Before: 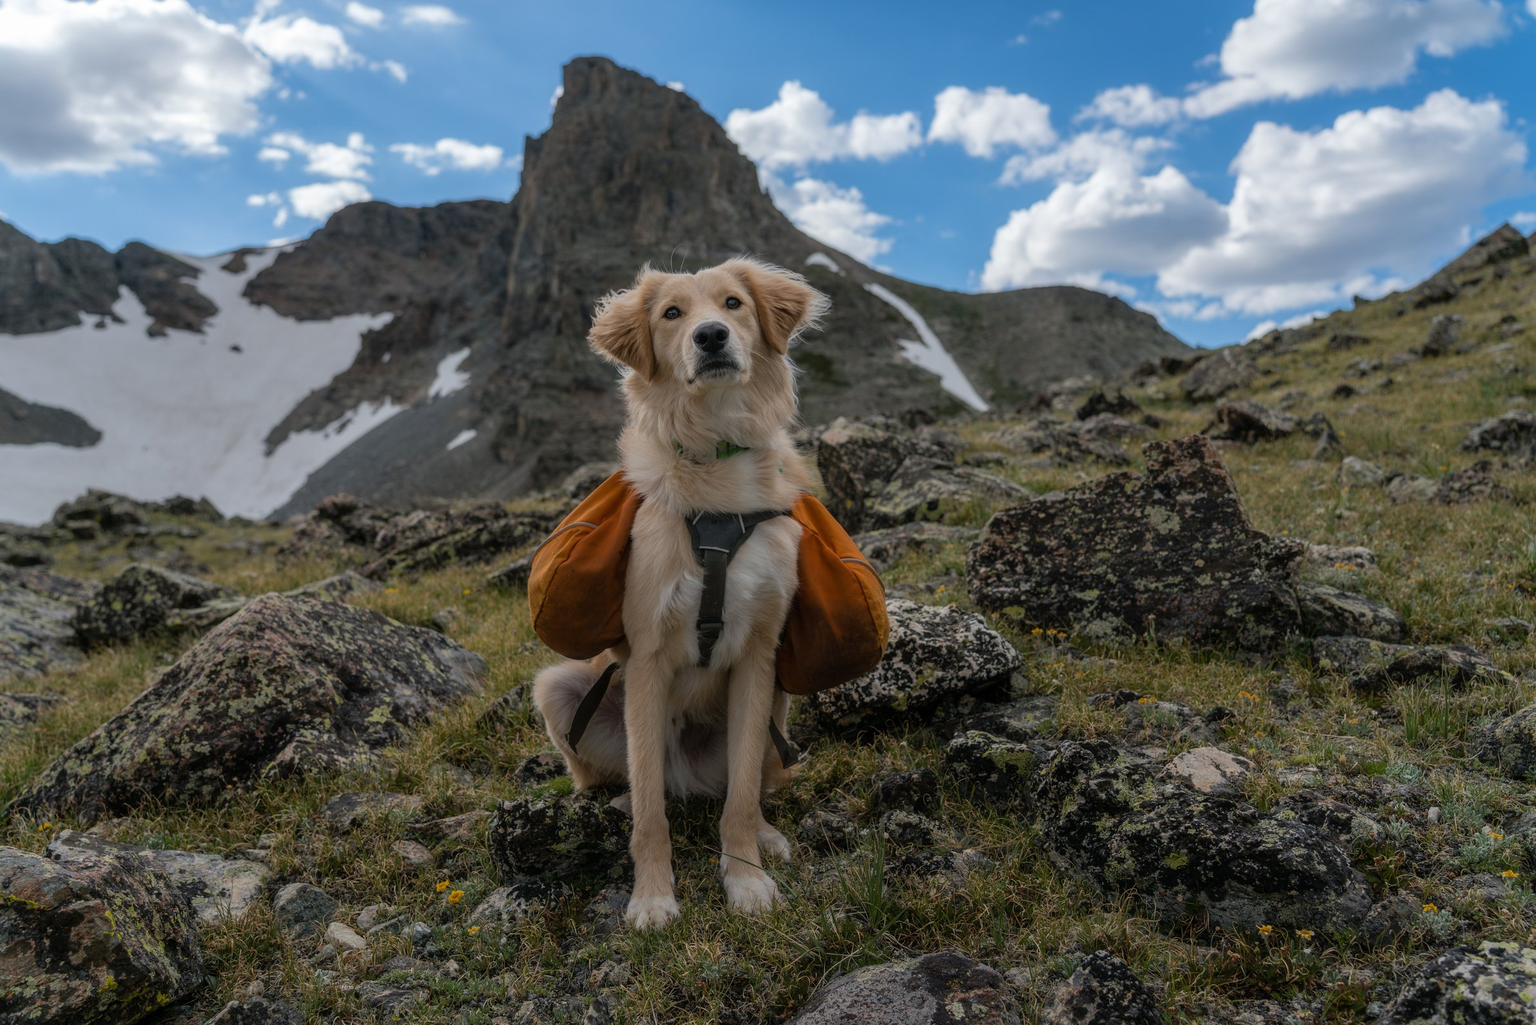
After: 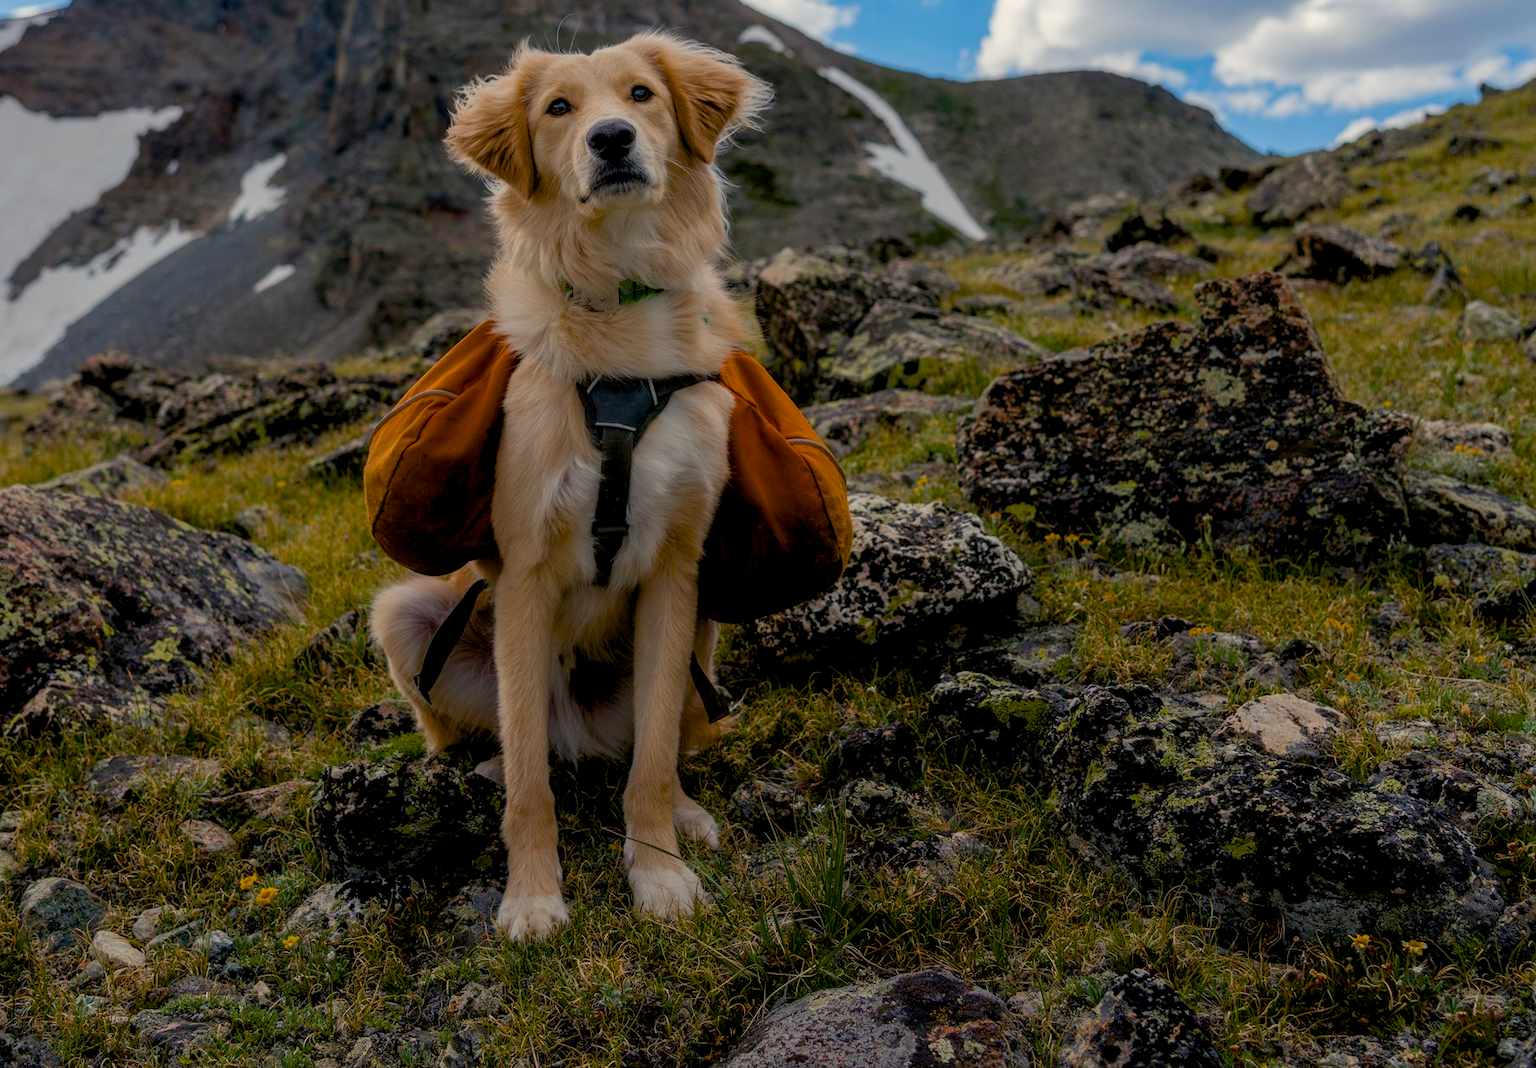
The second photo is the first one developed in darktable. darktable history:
color balance rgb: shadows lift › chroma 3%, shadows lift › hue 280.8°, power › hue 330°, highlights gain › chroma 3%, highlights gain › hue 75.6°, global offset › luminance -1%, perceptual saturation grading › global saturation 20%, perceptual saturation grading › highlights -25%, perceptual saturation grading › shadows 50%, global vibrance 20%
crop: left 16.871%, top 22.857%, right 9.116%
white balance: emerald 1
